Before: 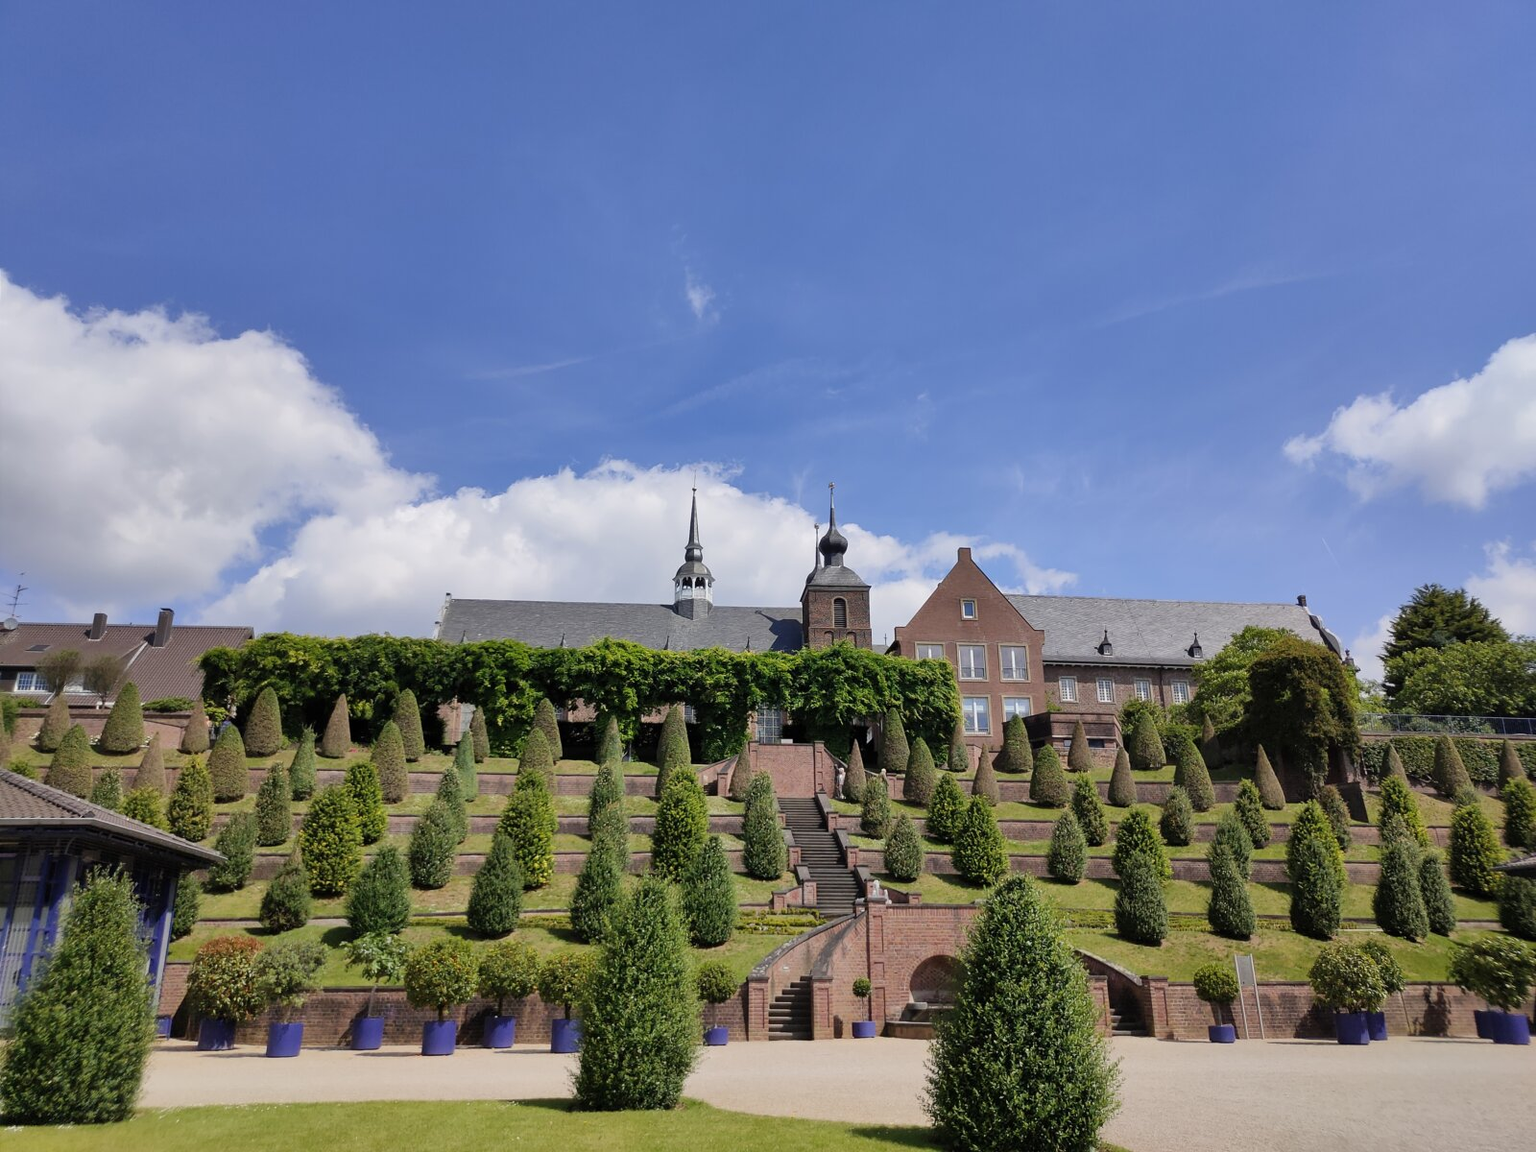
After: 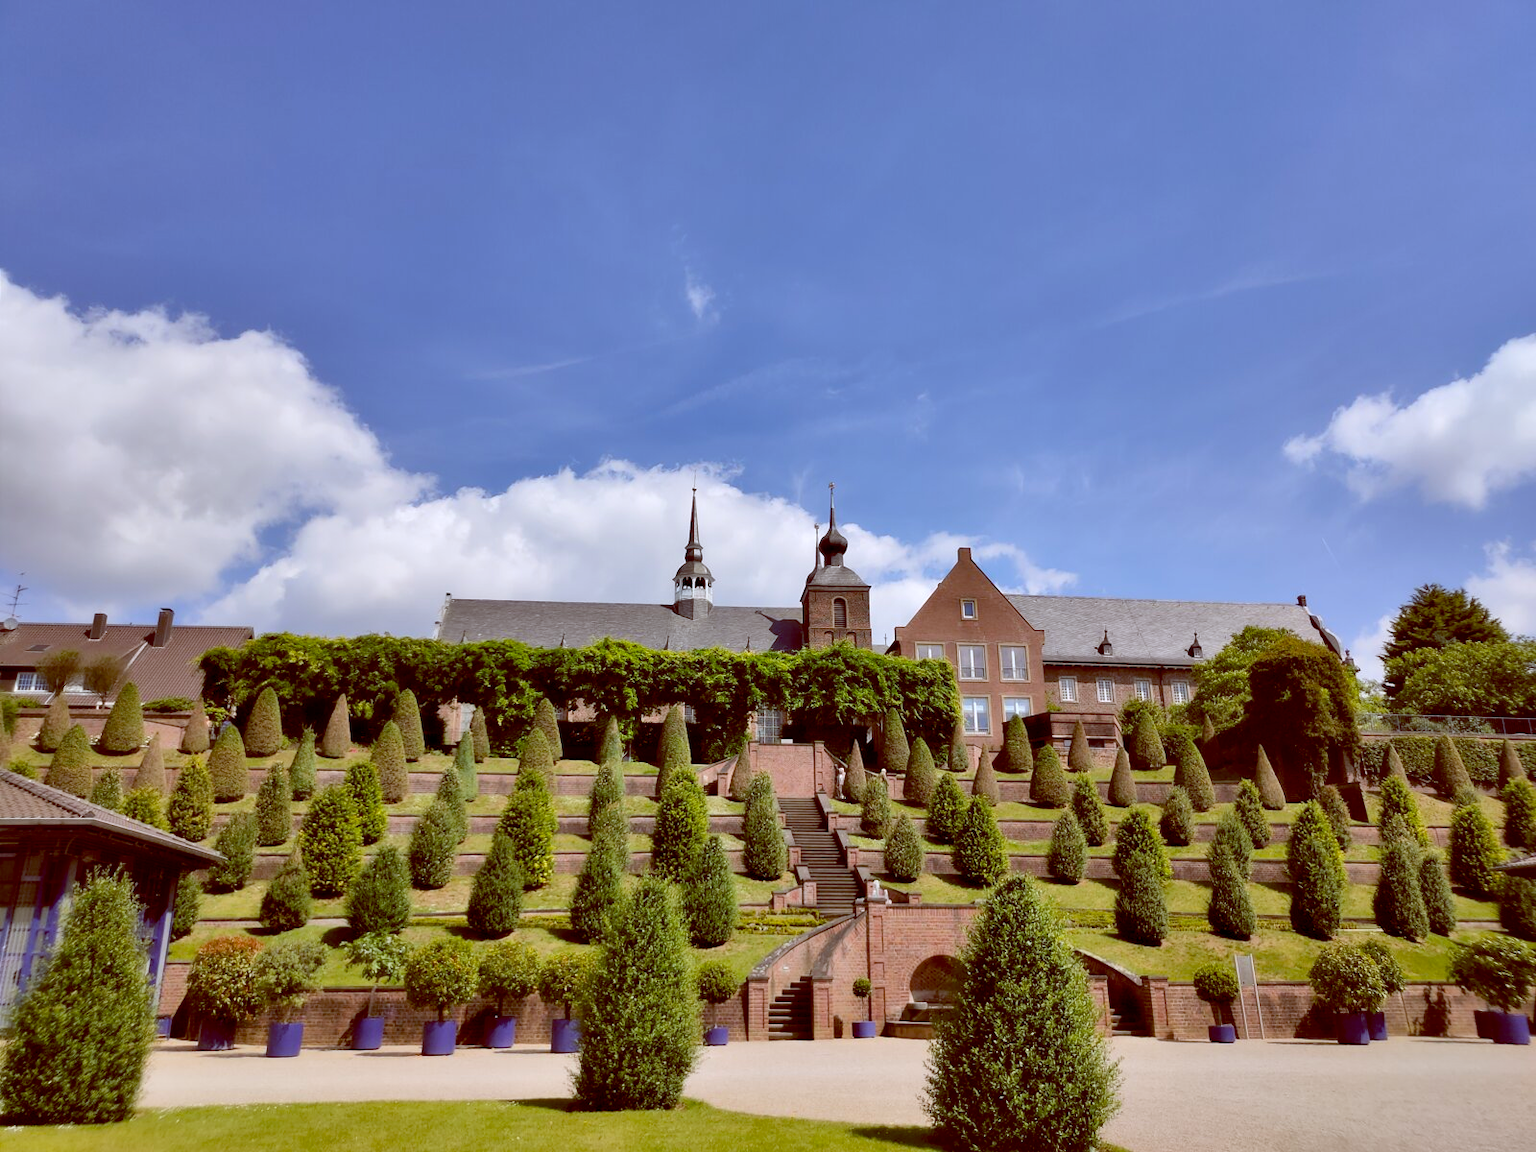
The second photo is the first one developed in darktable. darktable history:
color balance: lift [1, 1.011, 0.999, 0.989], gamma [1.109, 1.045, 1.039, 0.955], gain [0.917, 0.936, 0.952, 1.064], contrast 2.32%, contrast fulcrum 19%, output saturation 101%
contrast equalizer: y [[0.536, 0.565, 0.581, 0.516, 0.52, 0.491], [0.5 ×6], [0.5 ×6], [0 ×6], [0 ×6]]
